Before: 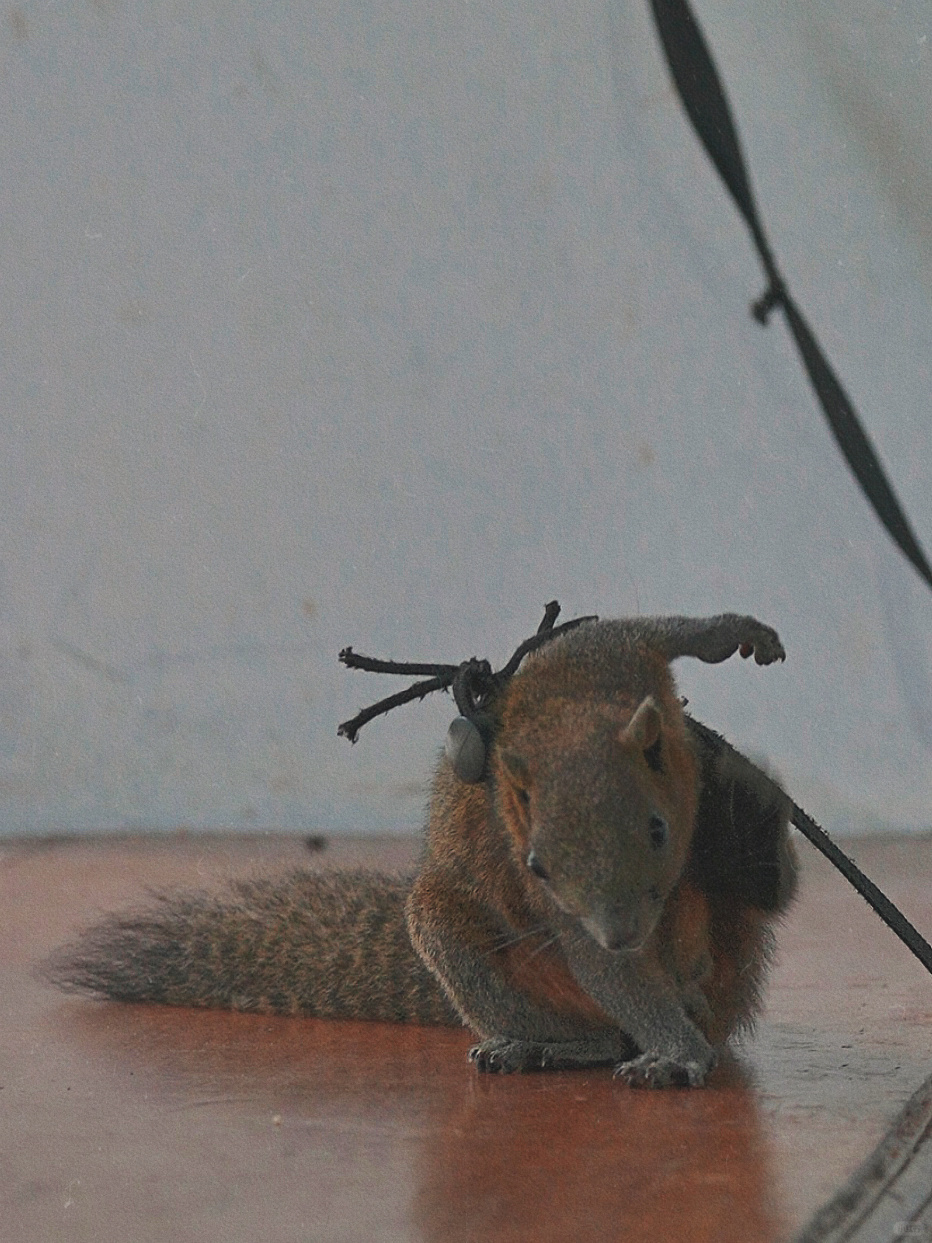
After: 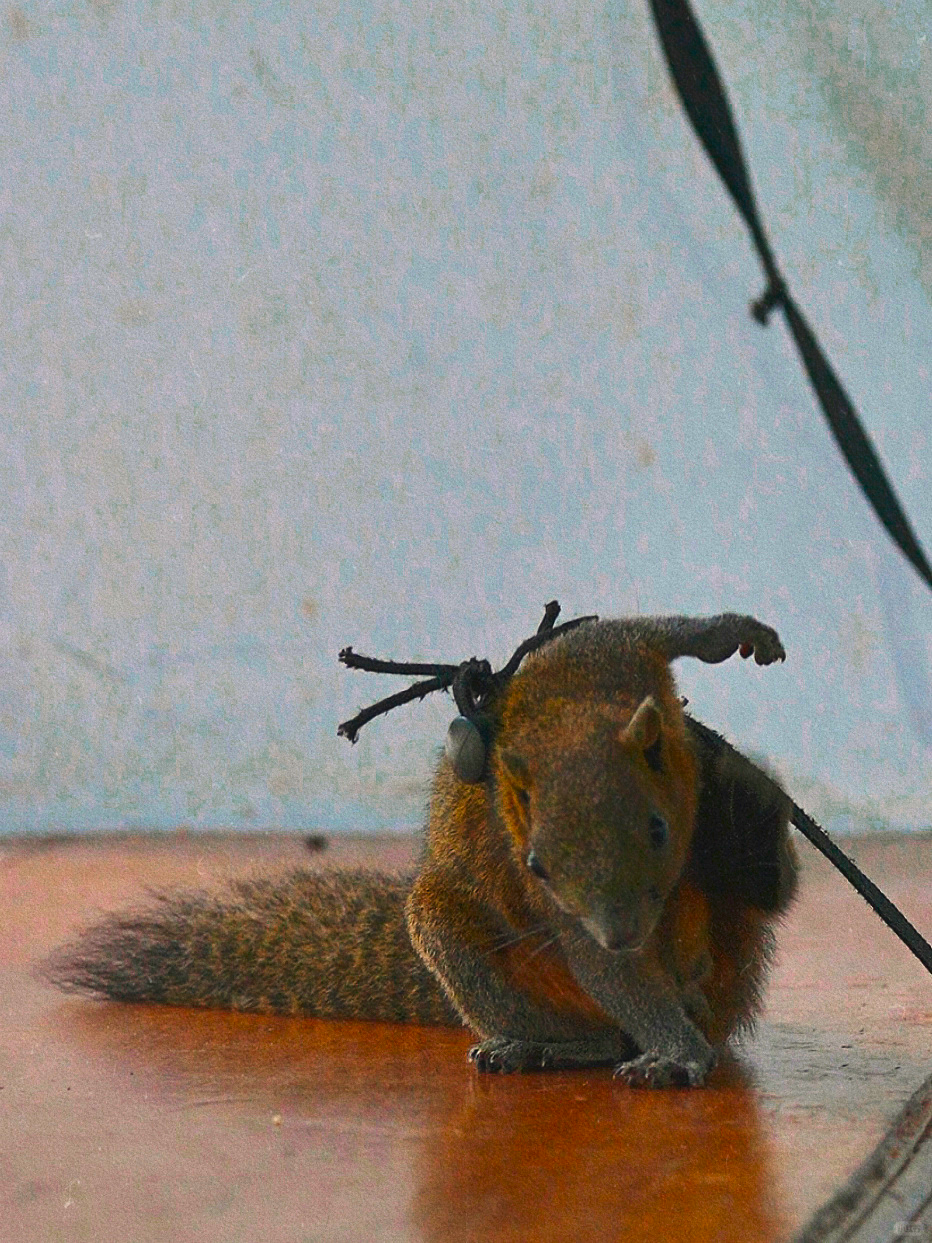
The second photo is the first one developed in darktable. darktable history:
contrast brightness saturation: contrast 0.119, brightness -0.116, saturation 0.2
exposure: exposure 0.264 EV, compensate highlight preservation false
tone equalizer: -8 EV -0.418 EV, -7 EV -0.383 EV, -6 EV -0.366 EV, -5 EV -0.186 EV, -3 EV 0.232 EV, -2 EV 0.362 EV, -1 EV 0.414 EV, +0 EV 0.42 EV
color zones: curves: ch0 [(0, 0.558) (0.143, 0.548) (0.286, 0.447) (0.429, 0.259) (0.571, 0.5) (0.714, 0.5) (0.857, 0.593) (1, 0.558)]; ch1 [(0, 0.543) (0.01, 0.544) (0.12, 0.492) (0.248, 0.458) (0.5, 0.534) (0.748, 0.5) (0.99, 0.469) (1, 0.543)]; ch2 [(0, 0.507) (0.143, 0.522) (0.286, 0.505) (0.429, 0.5) (0.571, 0.5) (0.714, 0.5) (0.857, 0.5) (1, 0.507)]
color balance rgb: perceptual saturation grading › global saturation 25.787%, global vibrance 50.34%
